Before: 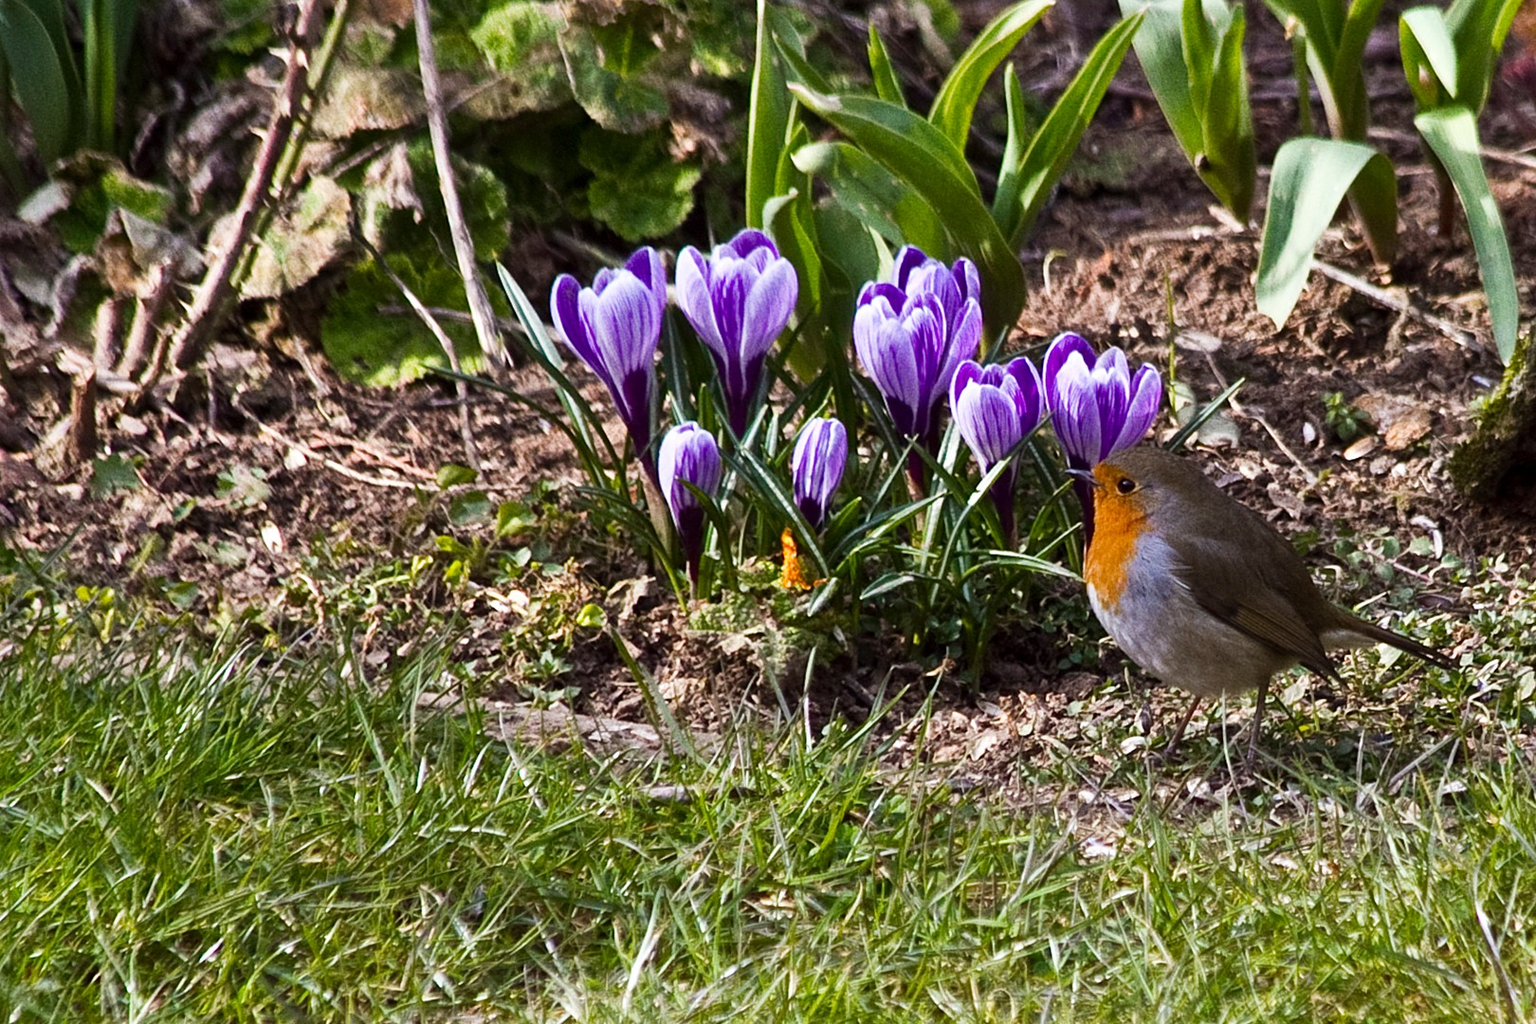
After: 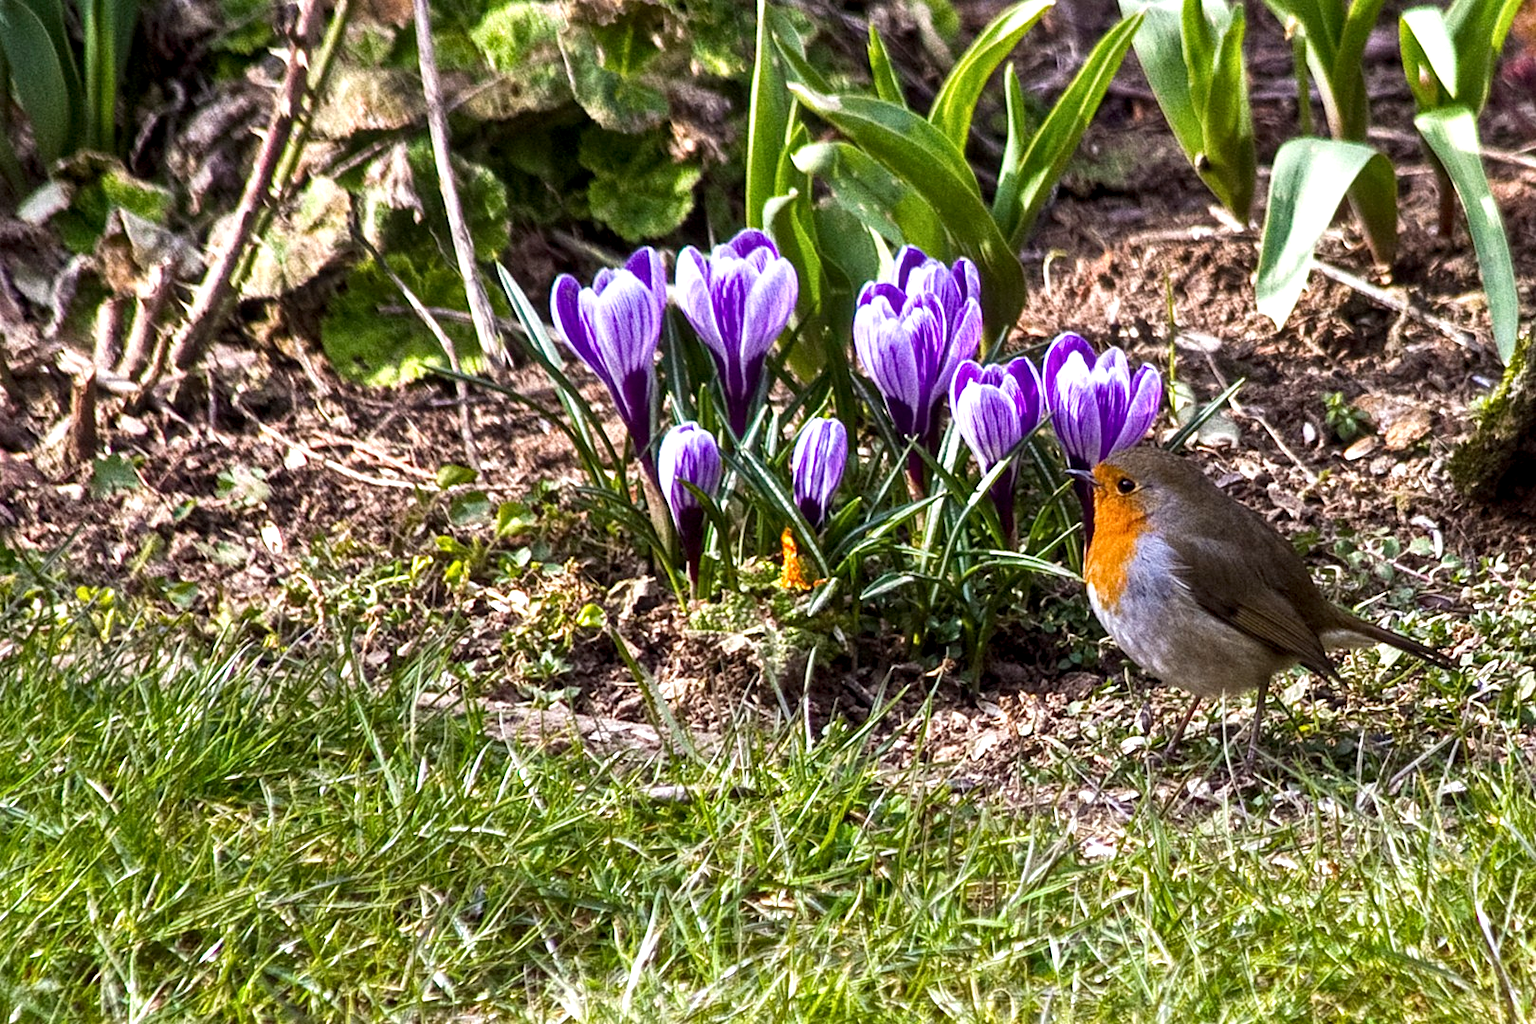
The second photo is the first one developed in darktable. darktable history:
exposure: black level correction 0.001, exposure 0.5 EV, compensate exposure bias true, compensate highlight preservation false
local contrast: detail 130%
